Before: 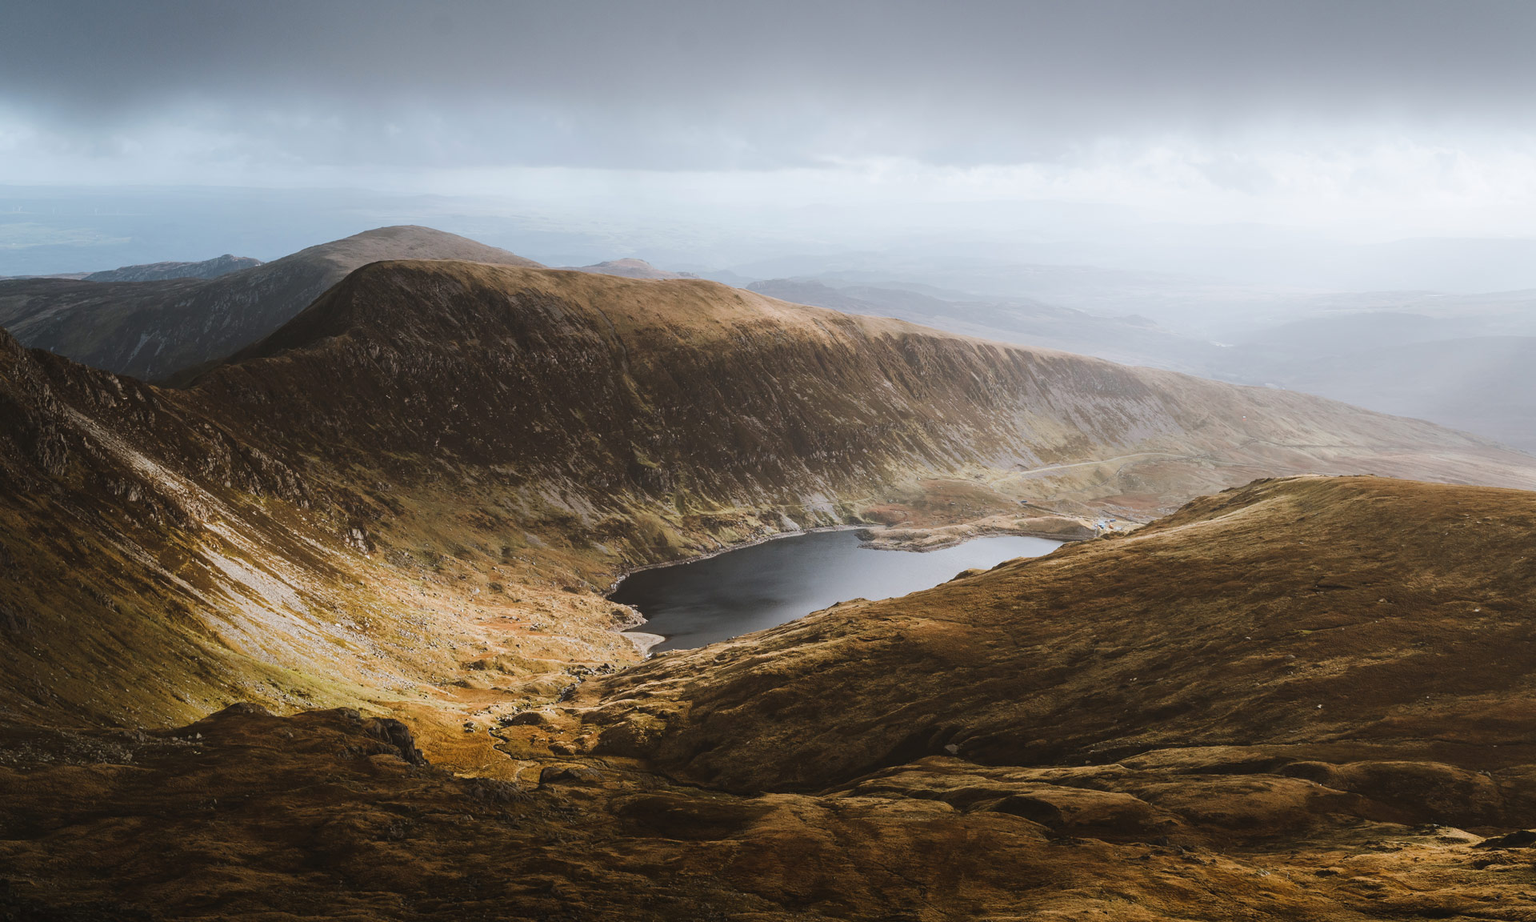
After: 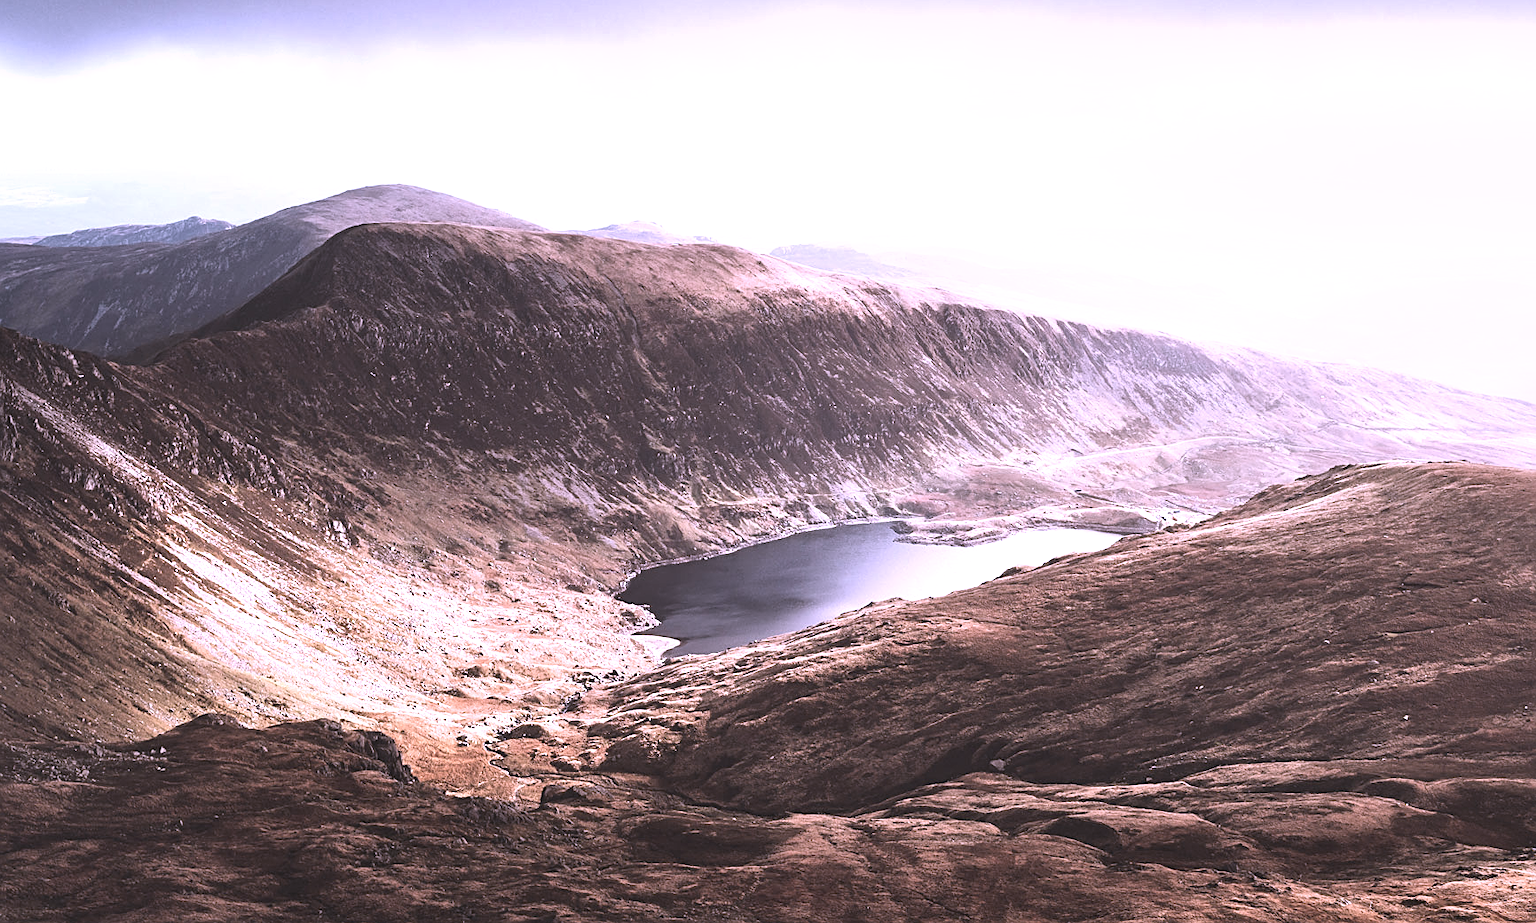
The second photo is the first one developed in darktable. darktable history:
color correction: highlights a* 15.11, highlights b* -24.87
exposure: black level correction 0, exposure 1.199 EV, compensate highlight preservation false
sharpen: on, module defaults
shadows and highlights: shadows 48.62, highlights -41.89, soften with gaussian
color zones: curves: ch0 [(0.224, 0.526) (0.75, 0.5)]; ch1 [(0.055, 0.526) (0.224, 0.761) (0.377, 0.526) (0.75, 0.5)], mix -91.98%
crop: left 3.435%, top 6.424%, right 6.385%, bottom 3.184%
contrast brightness saturation: contrast 0.103, saturation -0.377
